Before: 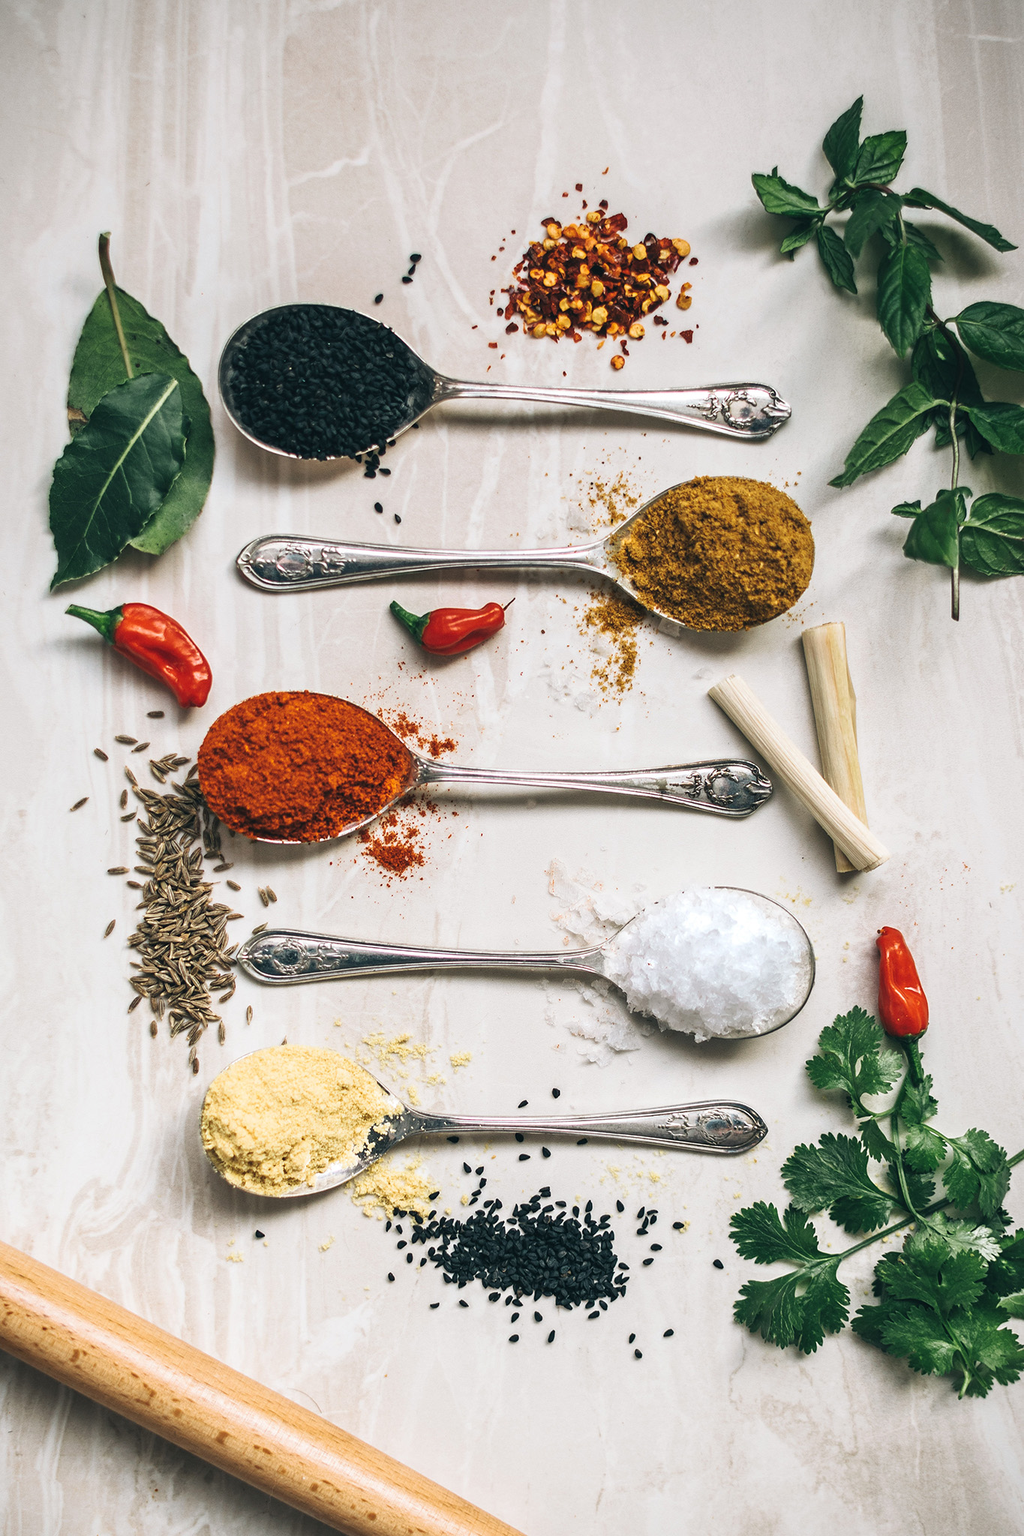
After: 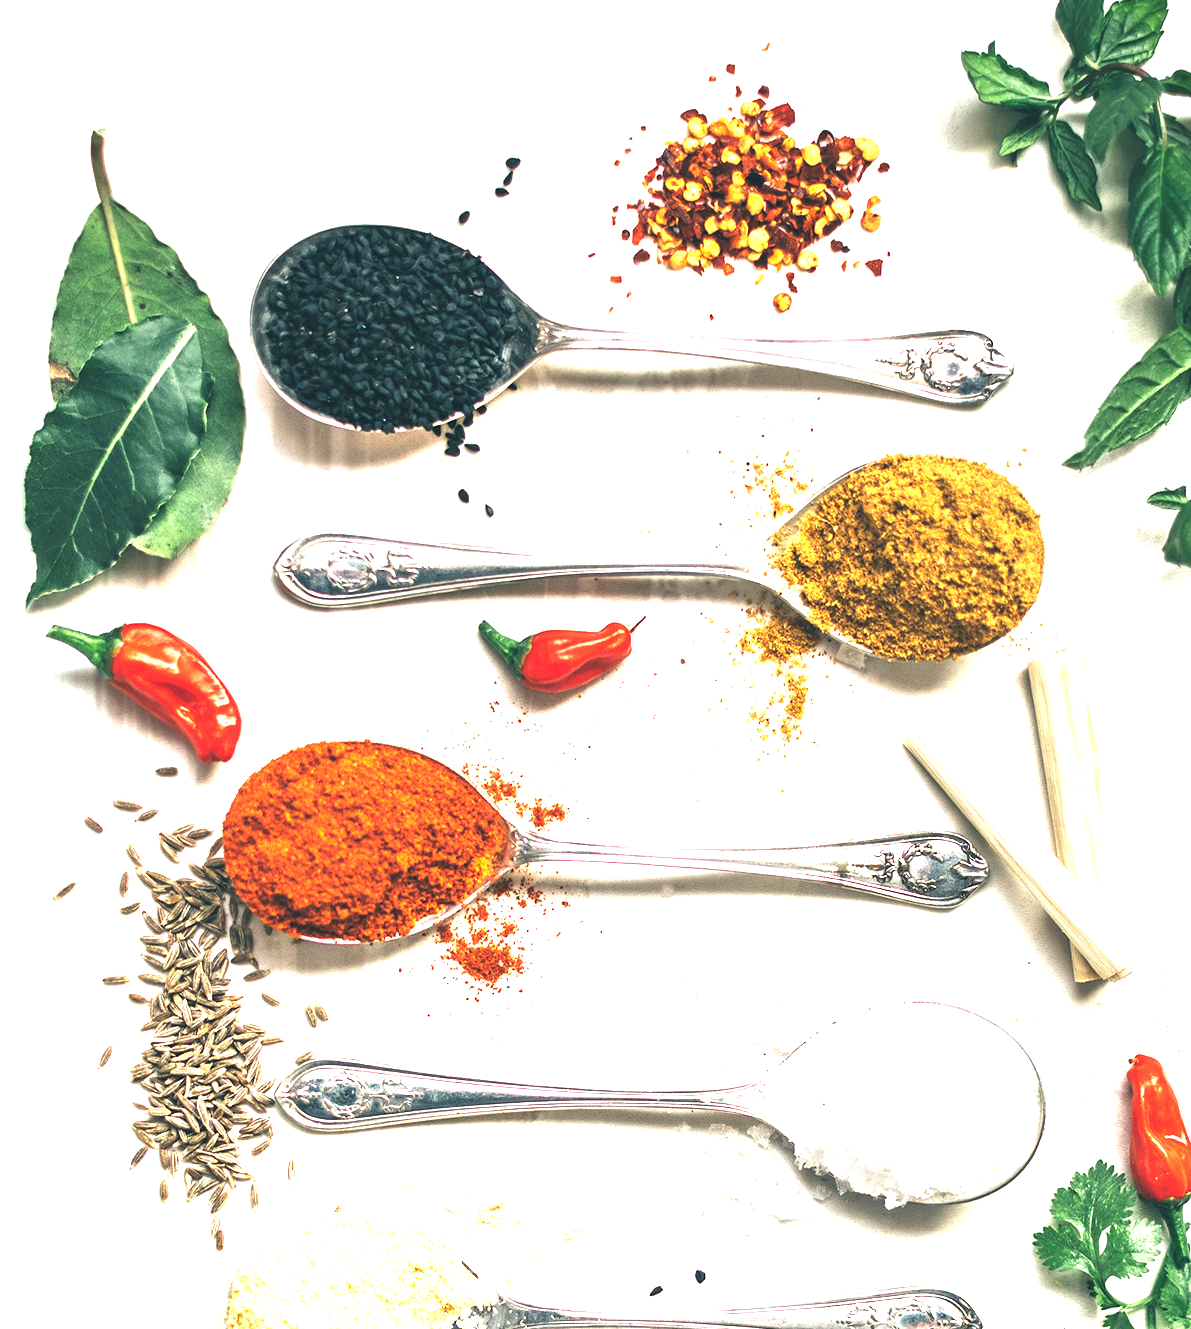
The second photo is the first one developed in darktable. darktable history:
crop: left 3.065%, top 8.879%, right 9.676%, bottom 26.198%
exposure: black level correction 0, exposure 1.742 EV, compensate highlight preservation false
tone equalizer: on, module defaults
